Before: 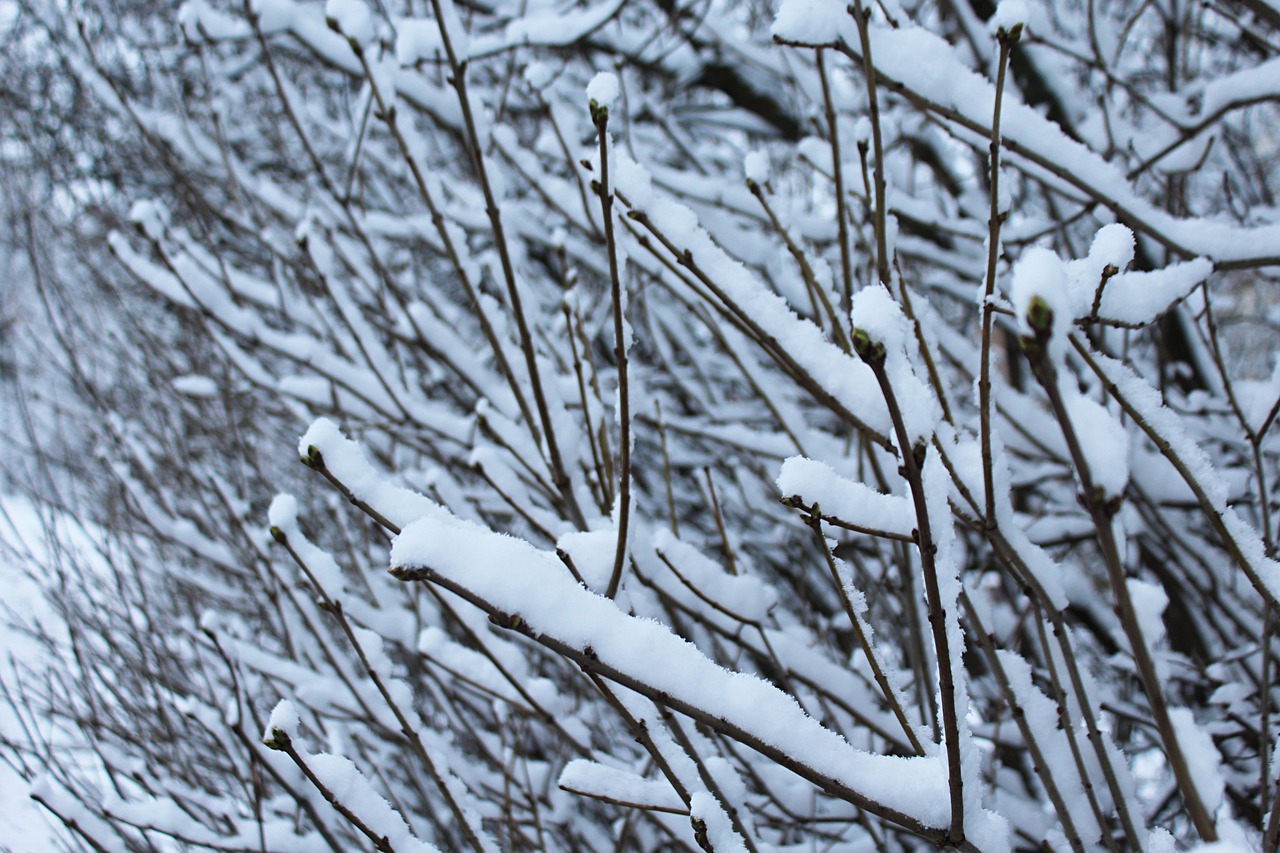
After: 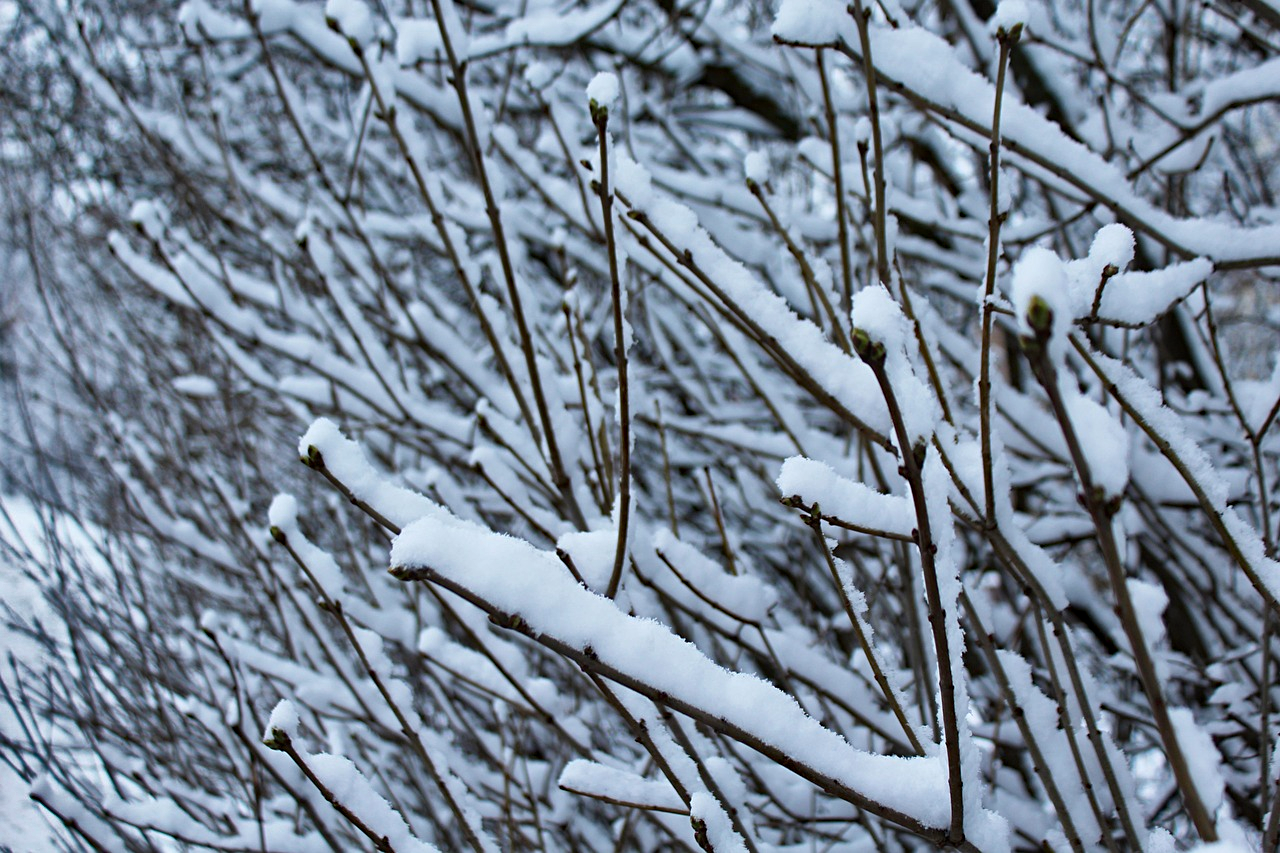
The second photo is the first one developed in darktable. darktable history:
shadows and highlights: shadows 19.13, highlights -83.41, soften with gaussian
haze removal: compatibility mode true, adaptive false
